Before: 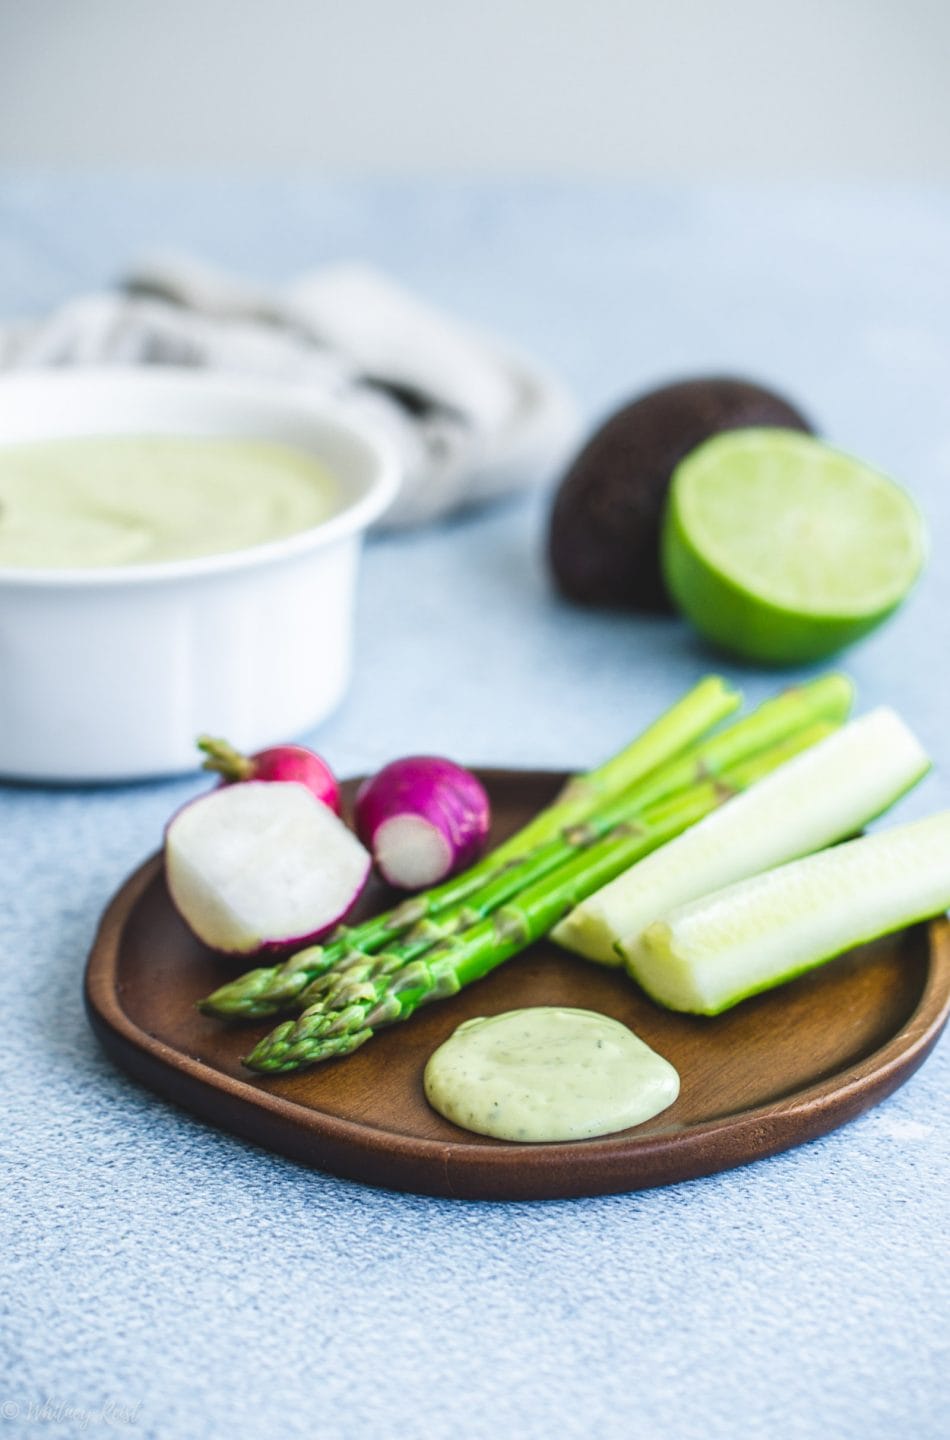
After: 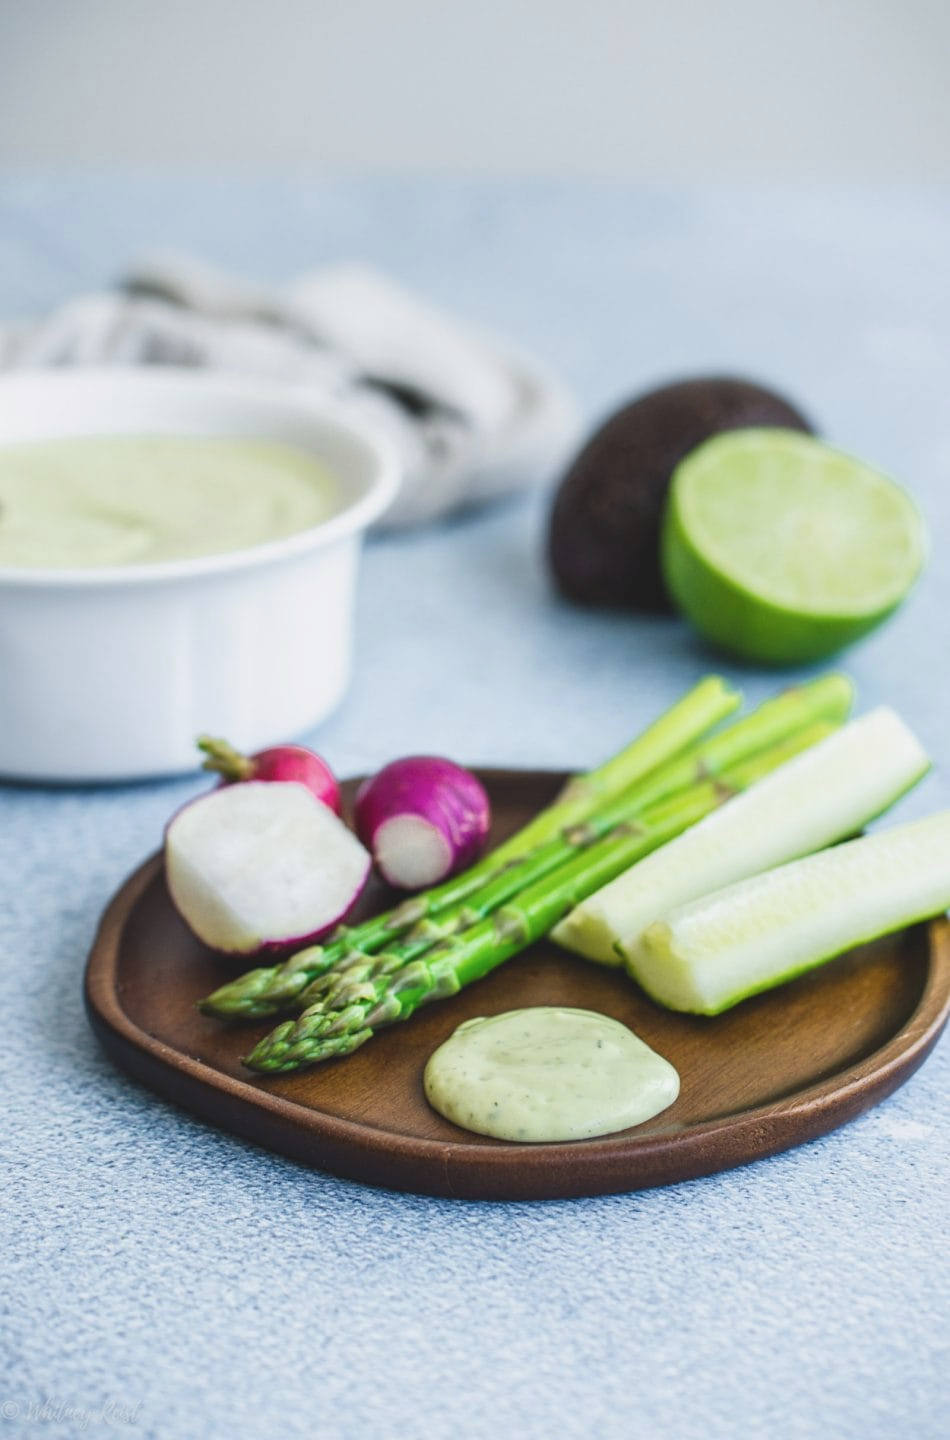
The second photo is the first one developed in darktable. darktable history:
contrast brightness saturation: contrast -0.077, brightness -0.03, saturation -0.106
